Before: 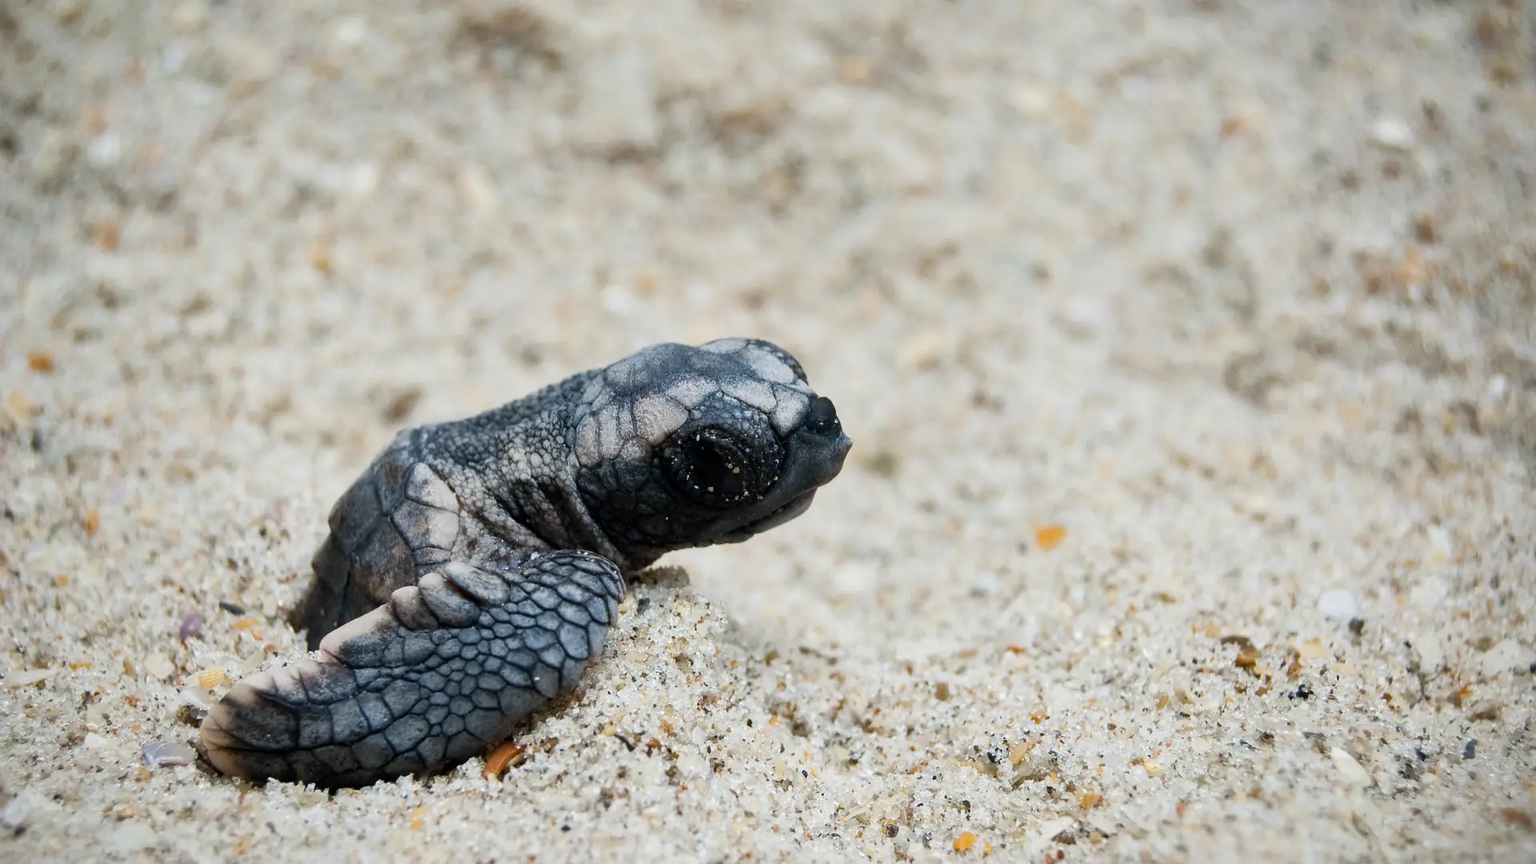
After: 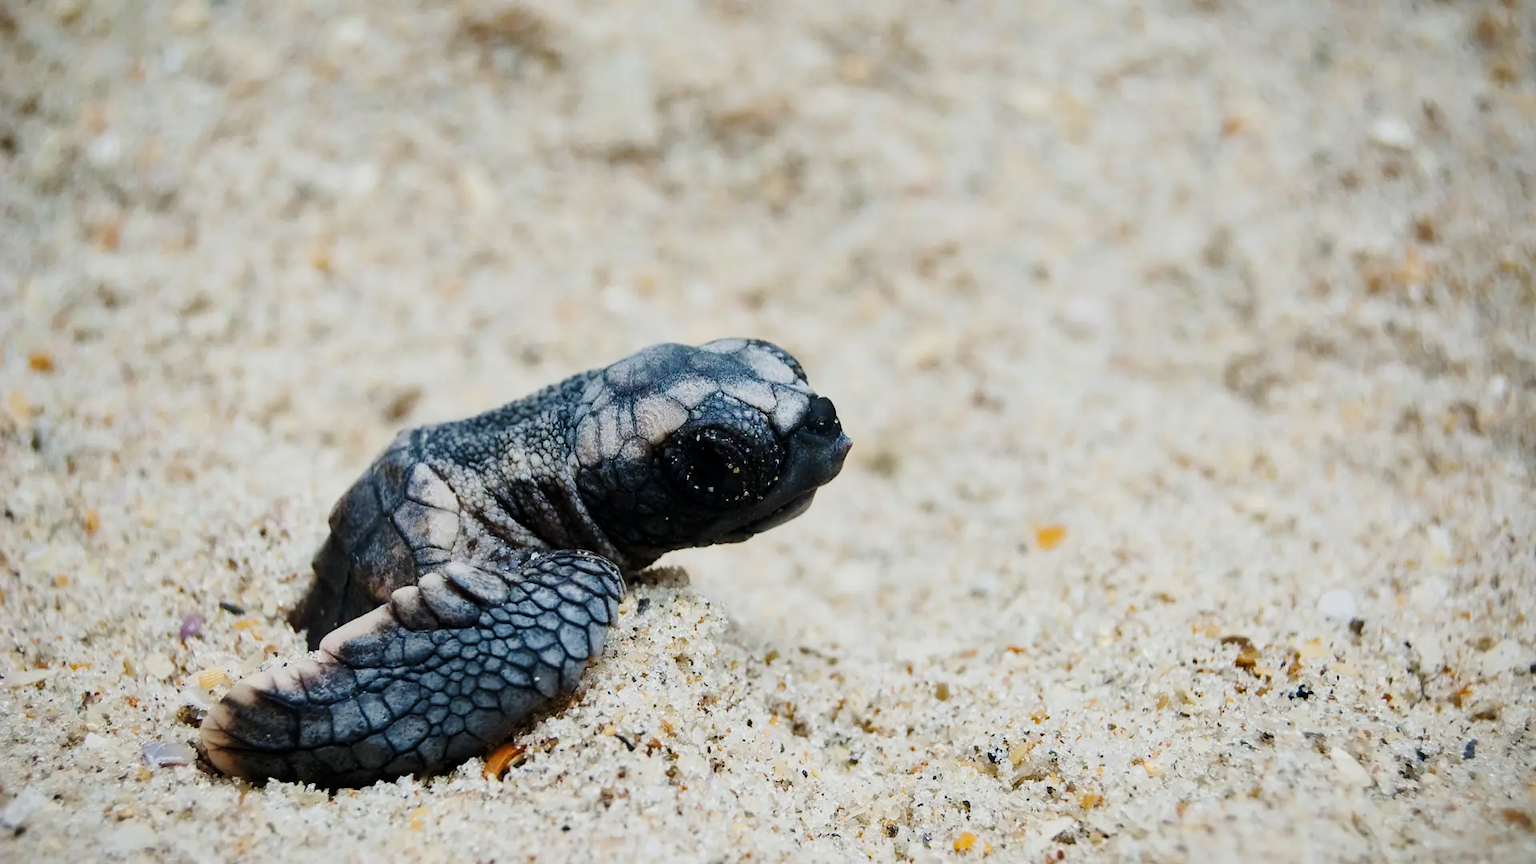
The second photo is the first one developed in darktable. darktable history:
base curve: curves: ch0 [(0, 0) (0.028, 0.03) (0.121, 0.232) (0.46, 0.748) (0.859, 0.968) (1, 1)], preserve colors none
exposure: black level correction 0, exposure -0.804 EV, compensate highlight preservation false
velvia: strength 14.46%
